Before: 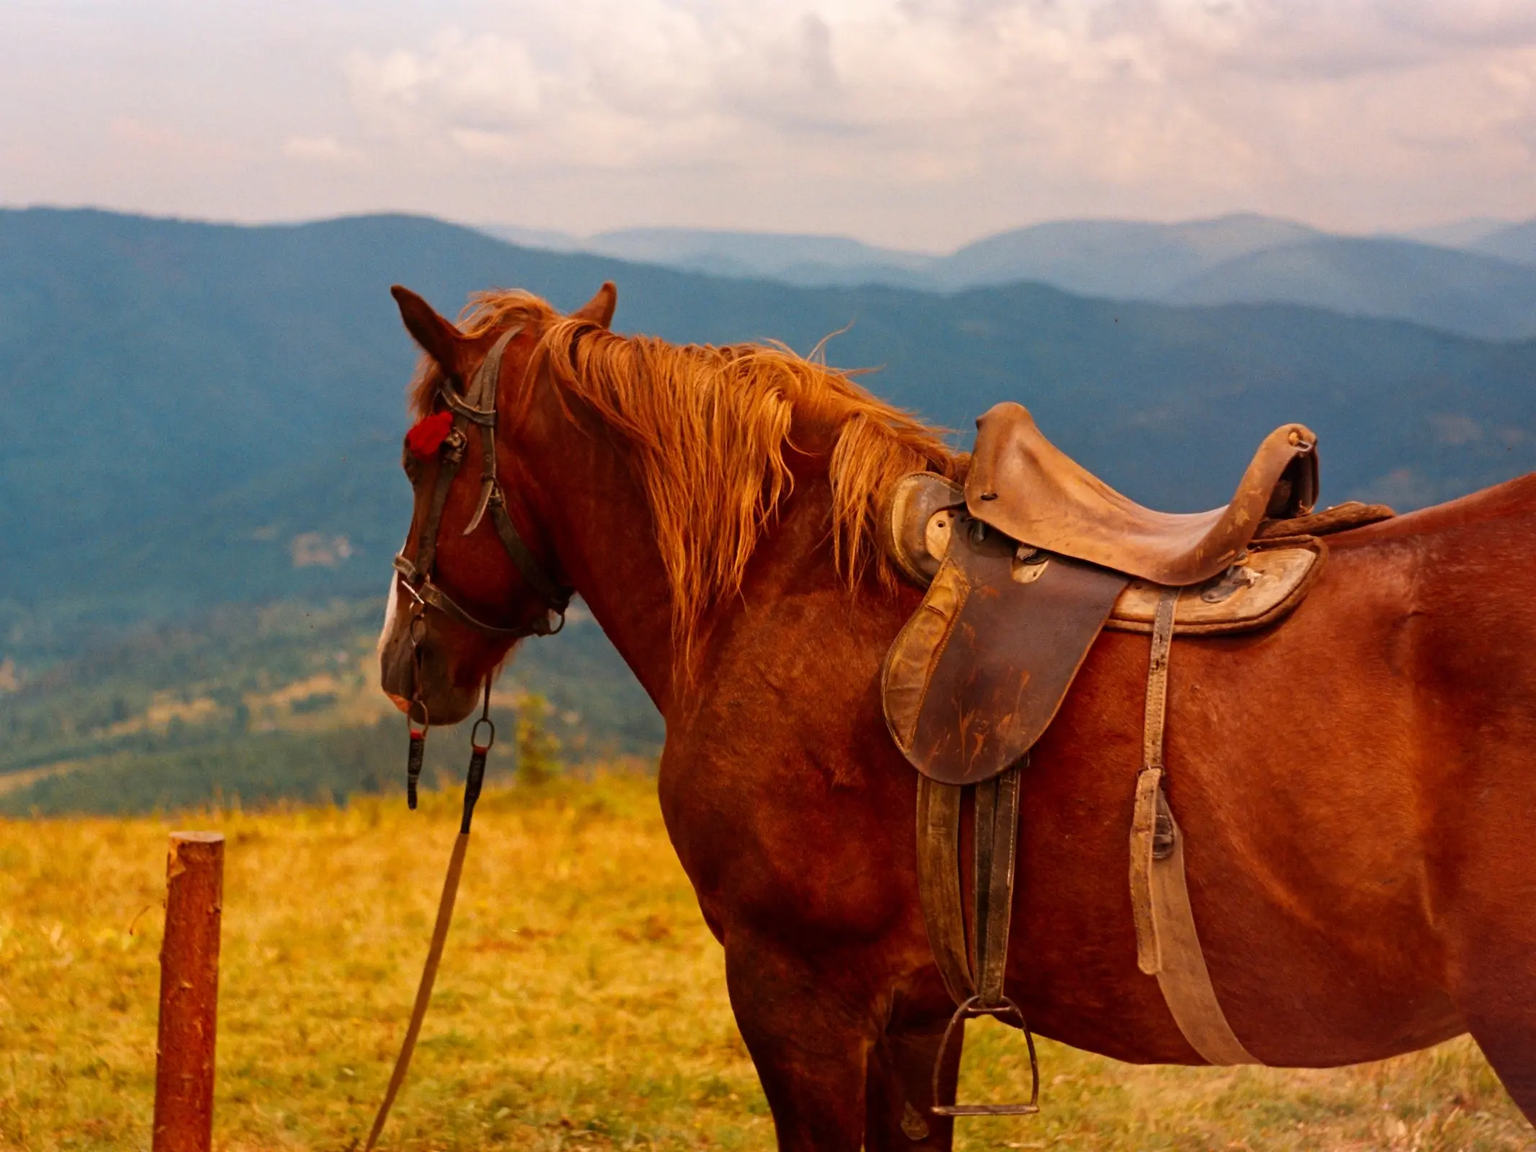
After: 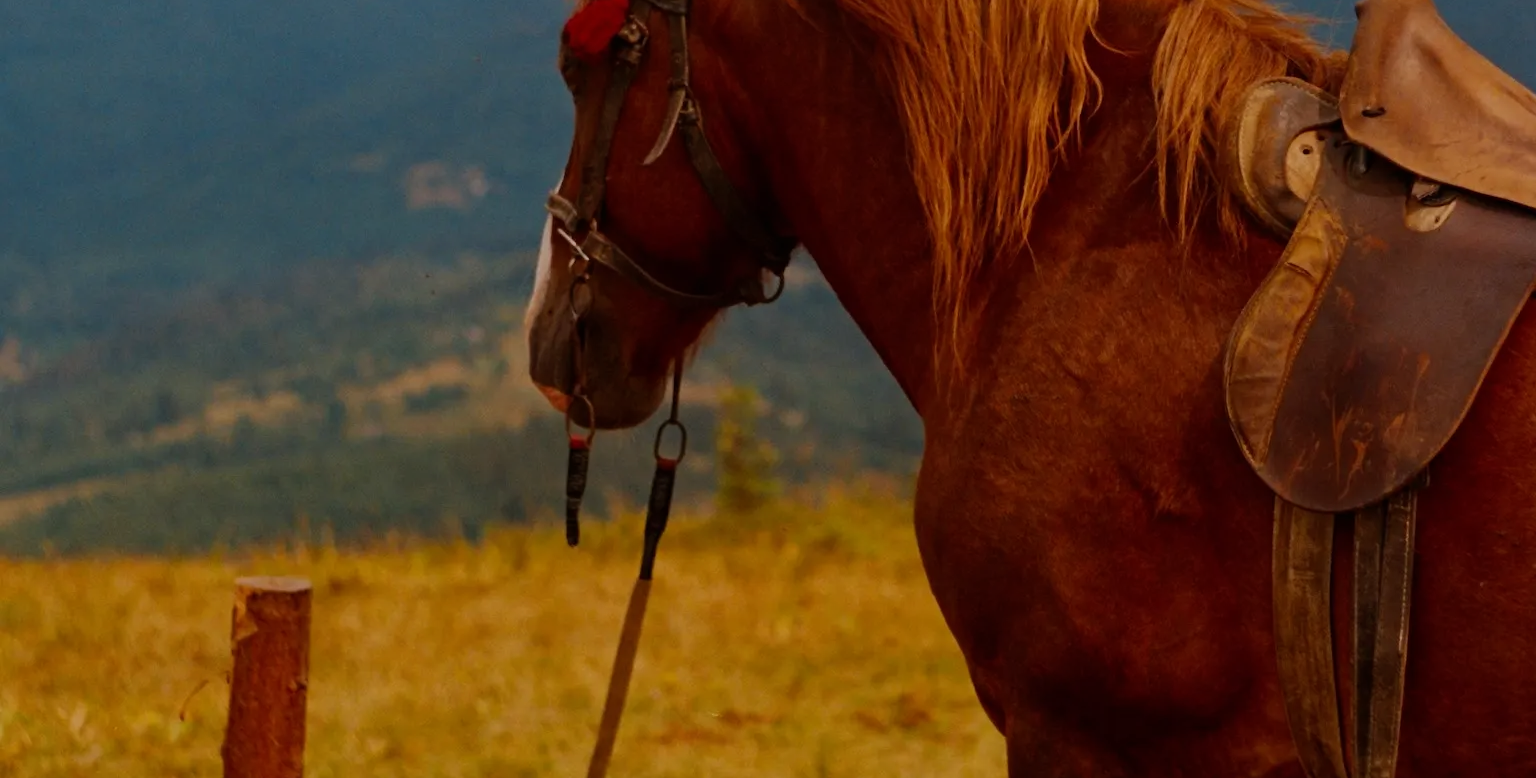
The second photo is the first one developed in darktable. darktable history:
exposure: exposure -0.955 EV, compensate highlight preservation false
crop: top 36.161%, right 27.986%, bottom 15.165%
